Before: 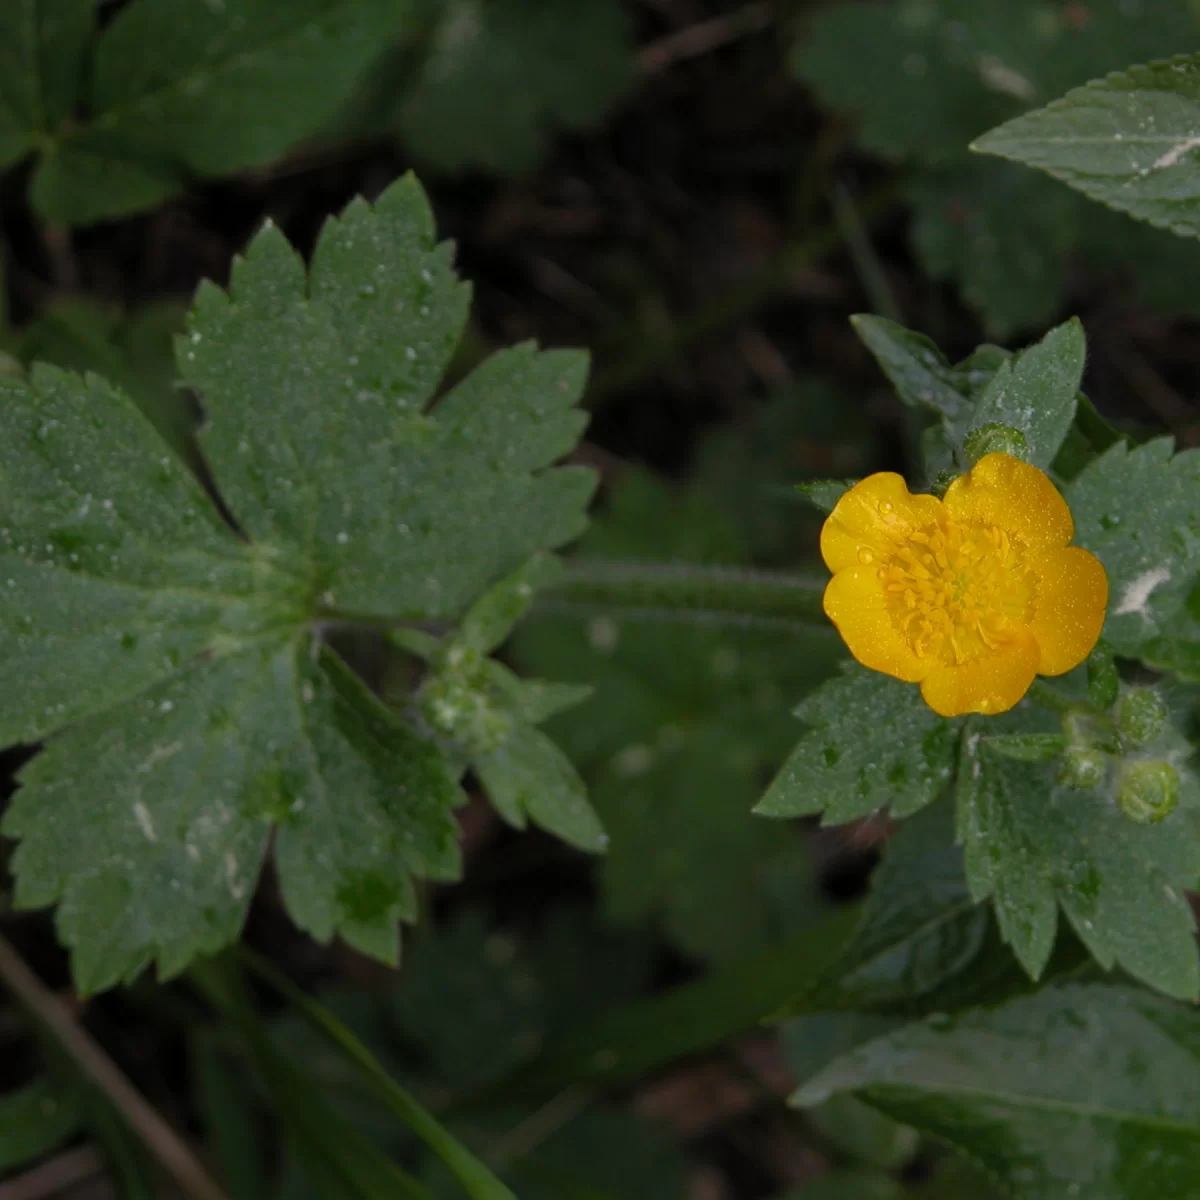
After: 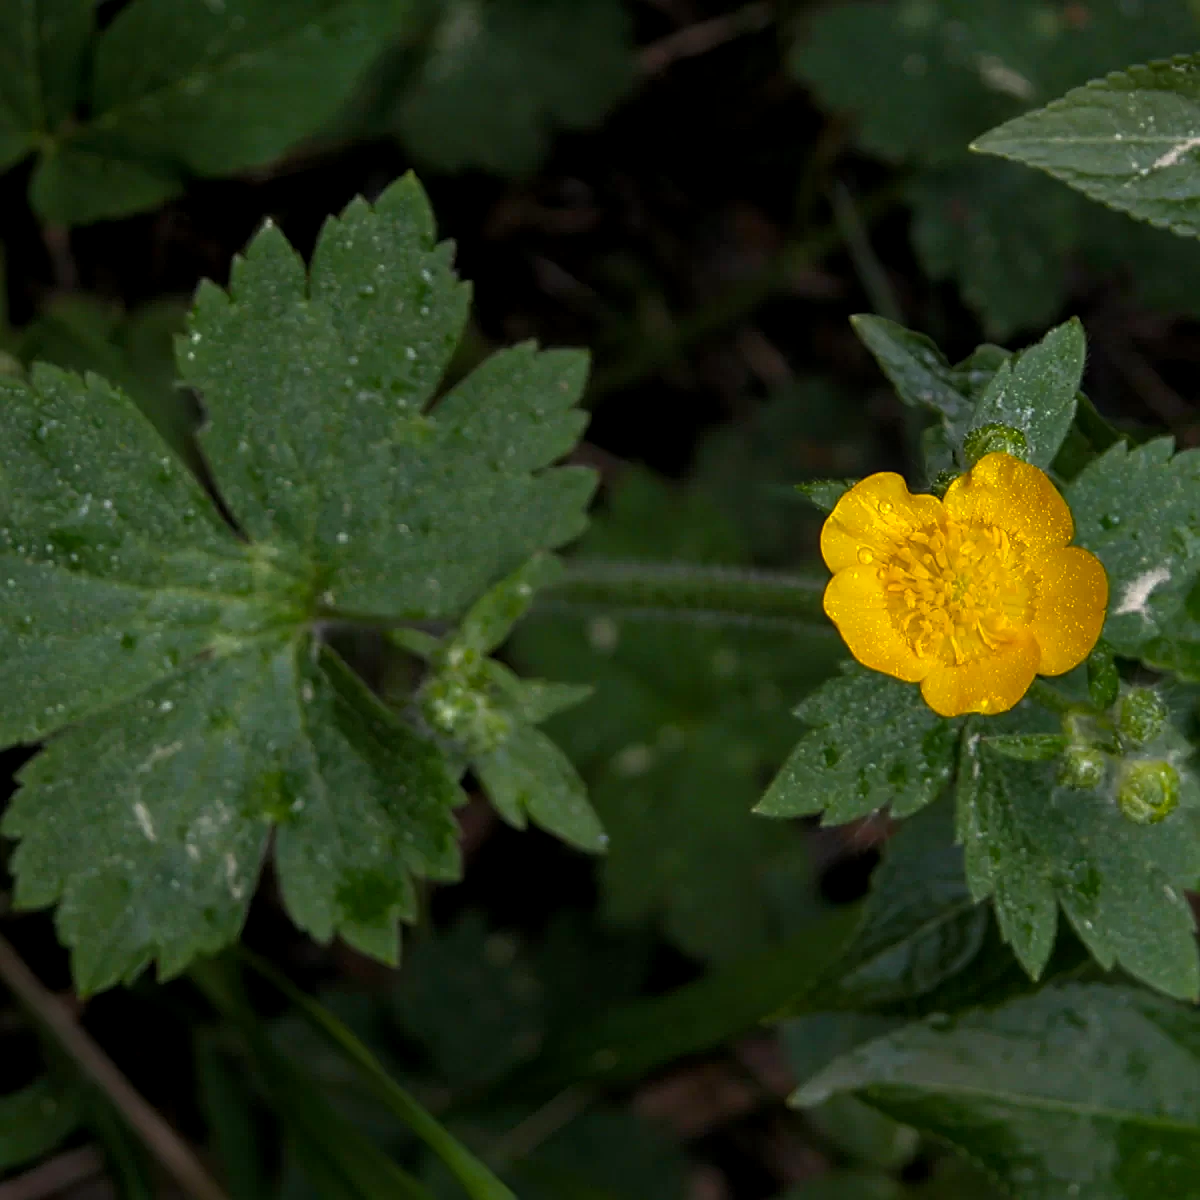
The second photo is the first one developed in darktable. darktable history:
color balance rgb: shadows lift › chroma 1.043%, shadows lift › hue 241.76°, perceptual saturation grading › global saturation 0.947%, perceptual saturation grading › mid-tones 11.029%, perceptual brilliance grading › global brilliance 14.719%, perceptual brilliance grading › shadows -34.527%, global vibrance 39.76%
local contrast: on, module defaults
sharpen: on, module defaults
